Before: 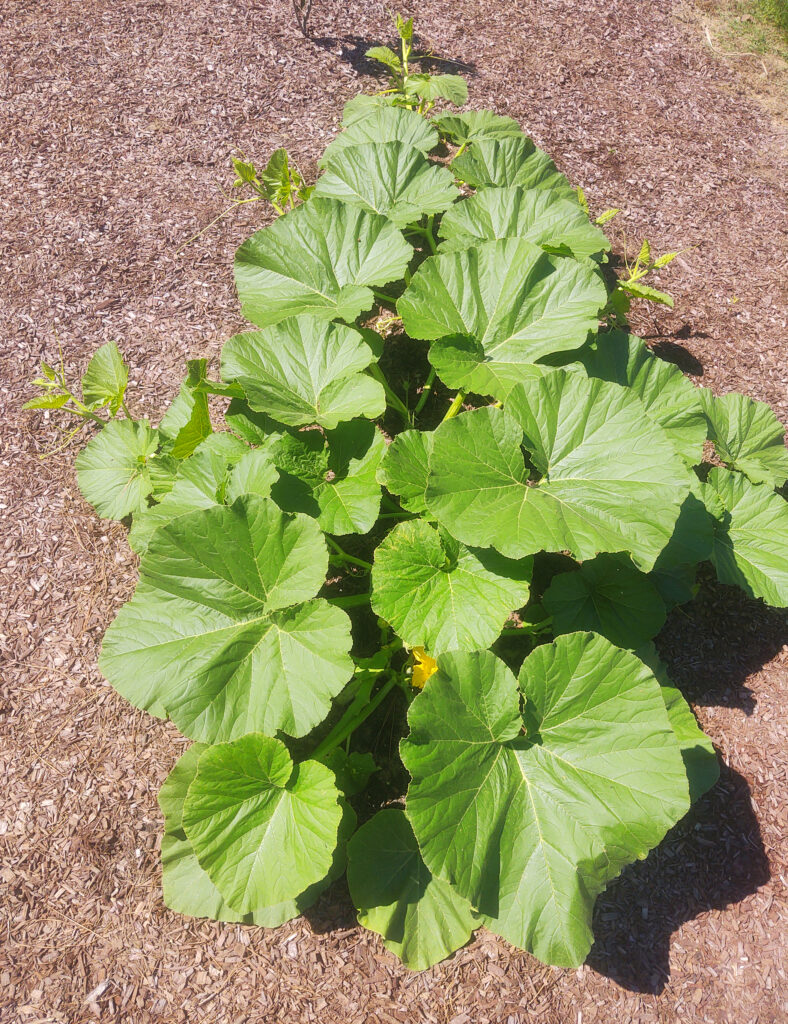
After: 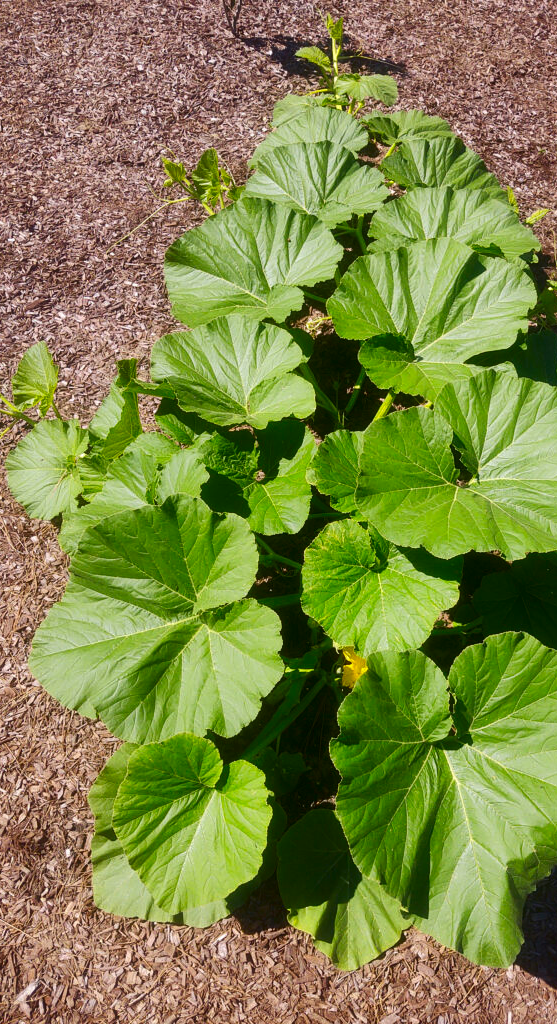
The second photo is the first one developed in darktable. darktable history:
crop and rotate: left 9.034%, right 20.198%
contrast brightness saturation: contrast 0.127, brightness -0.226, saturation 0.146
